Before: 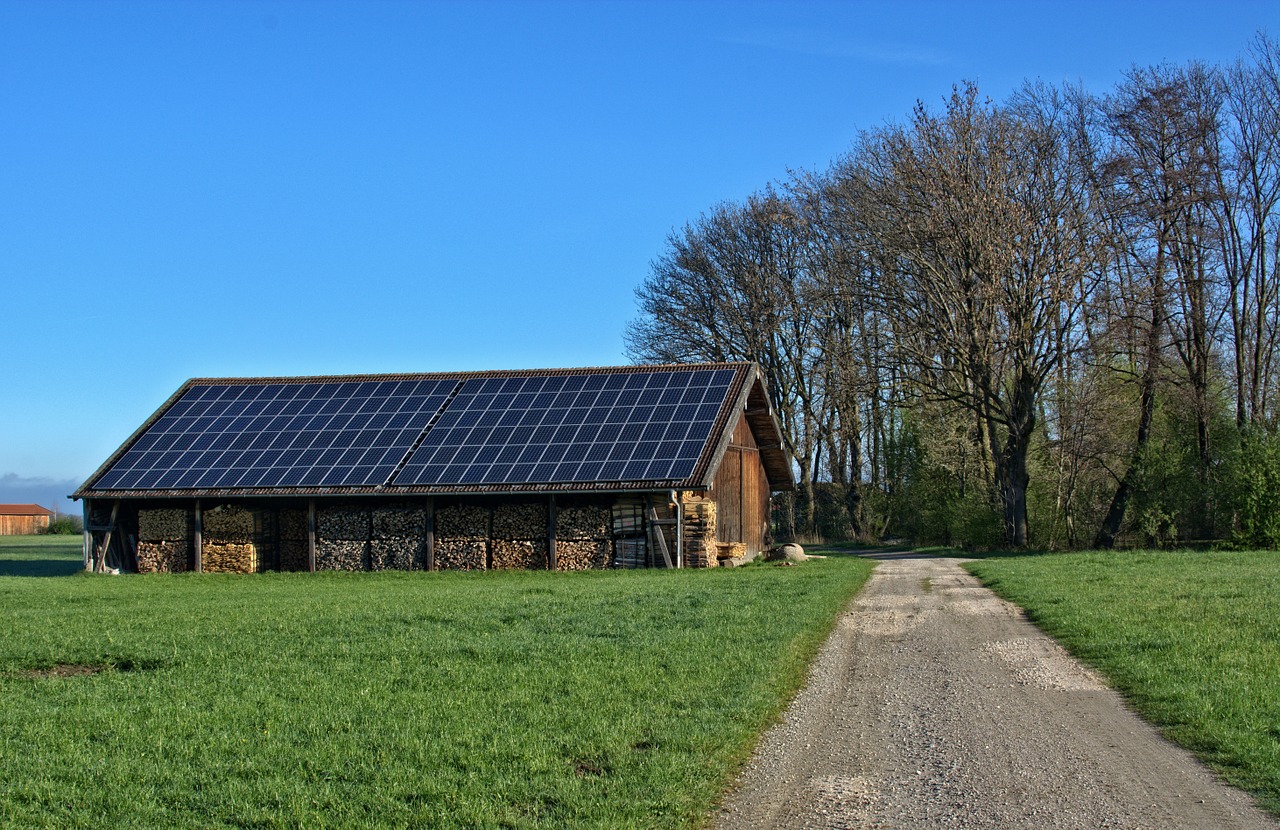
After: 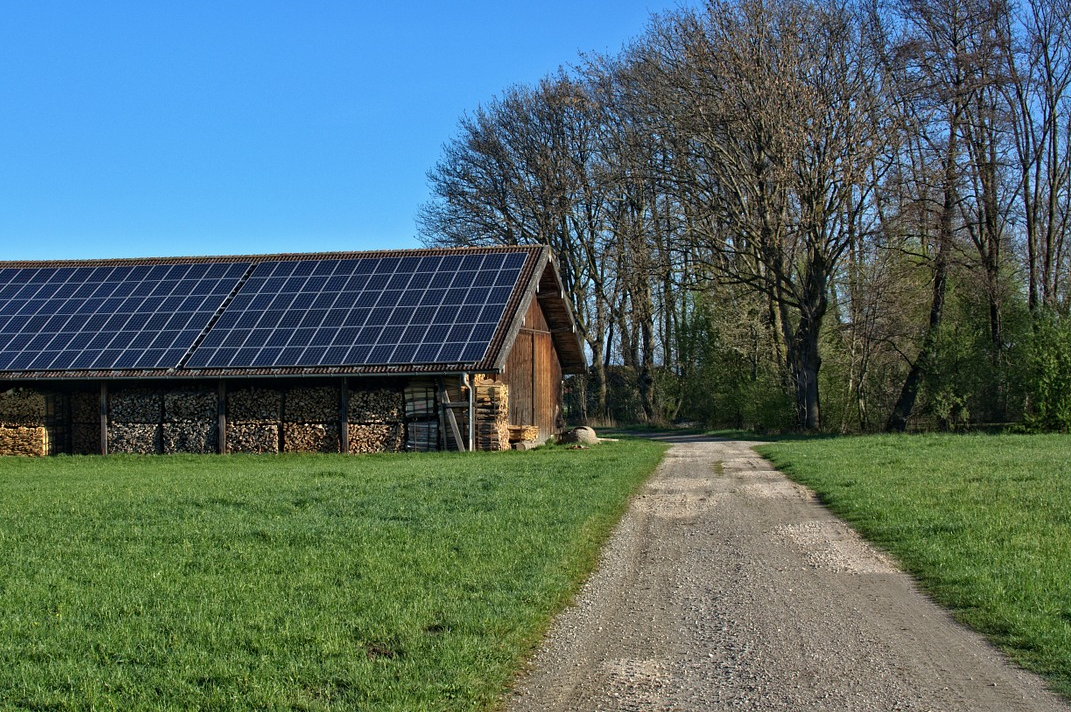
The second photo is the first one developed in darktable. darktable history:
crop: left 16.308%, top 14.126%
